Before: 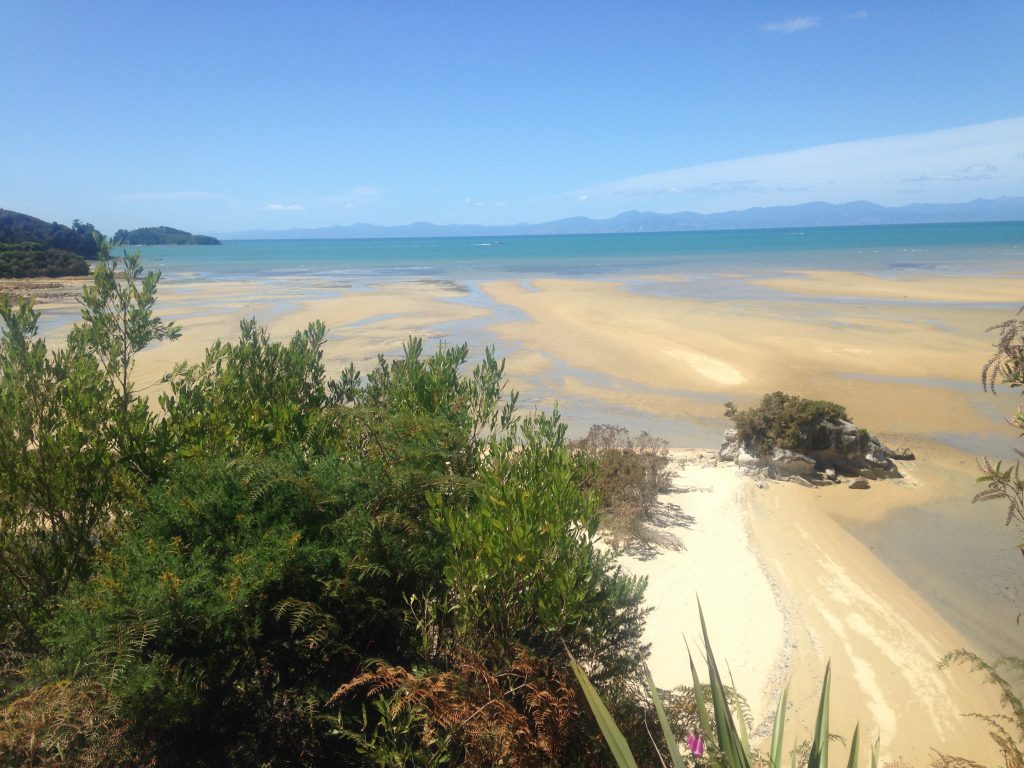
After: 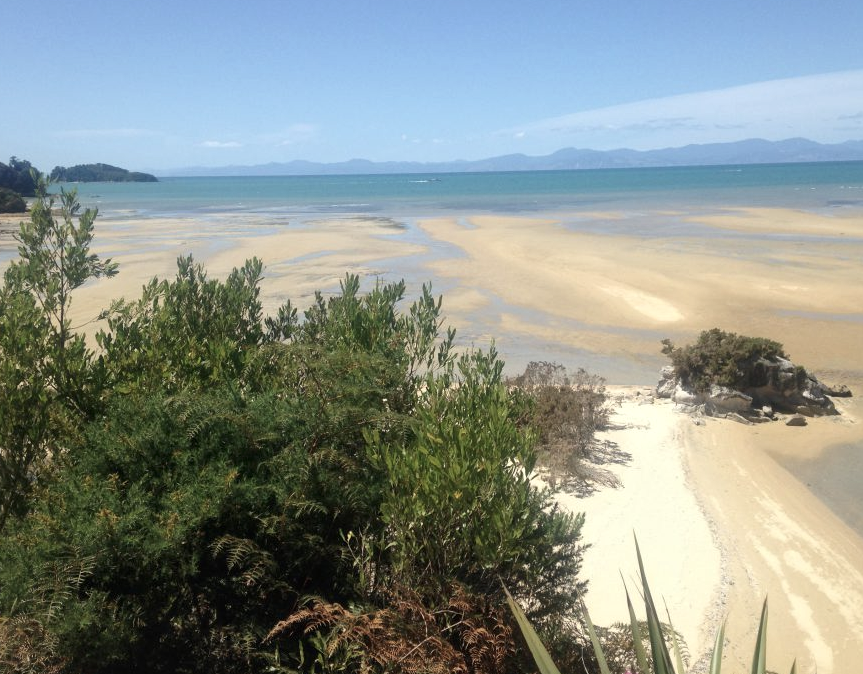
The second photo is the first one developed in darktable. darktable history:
crop: left 6.153%, top 8.308%, right 9.533%, bottom 3.923%
local contrast: mode bilateral grid, contrast 28, coarseness 17, detail 116%, midtone range 0.2
contrast brightness saturation: contrast 0.063, brightness -0.01, saturation -0.211
